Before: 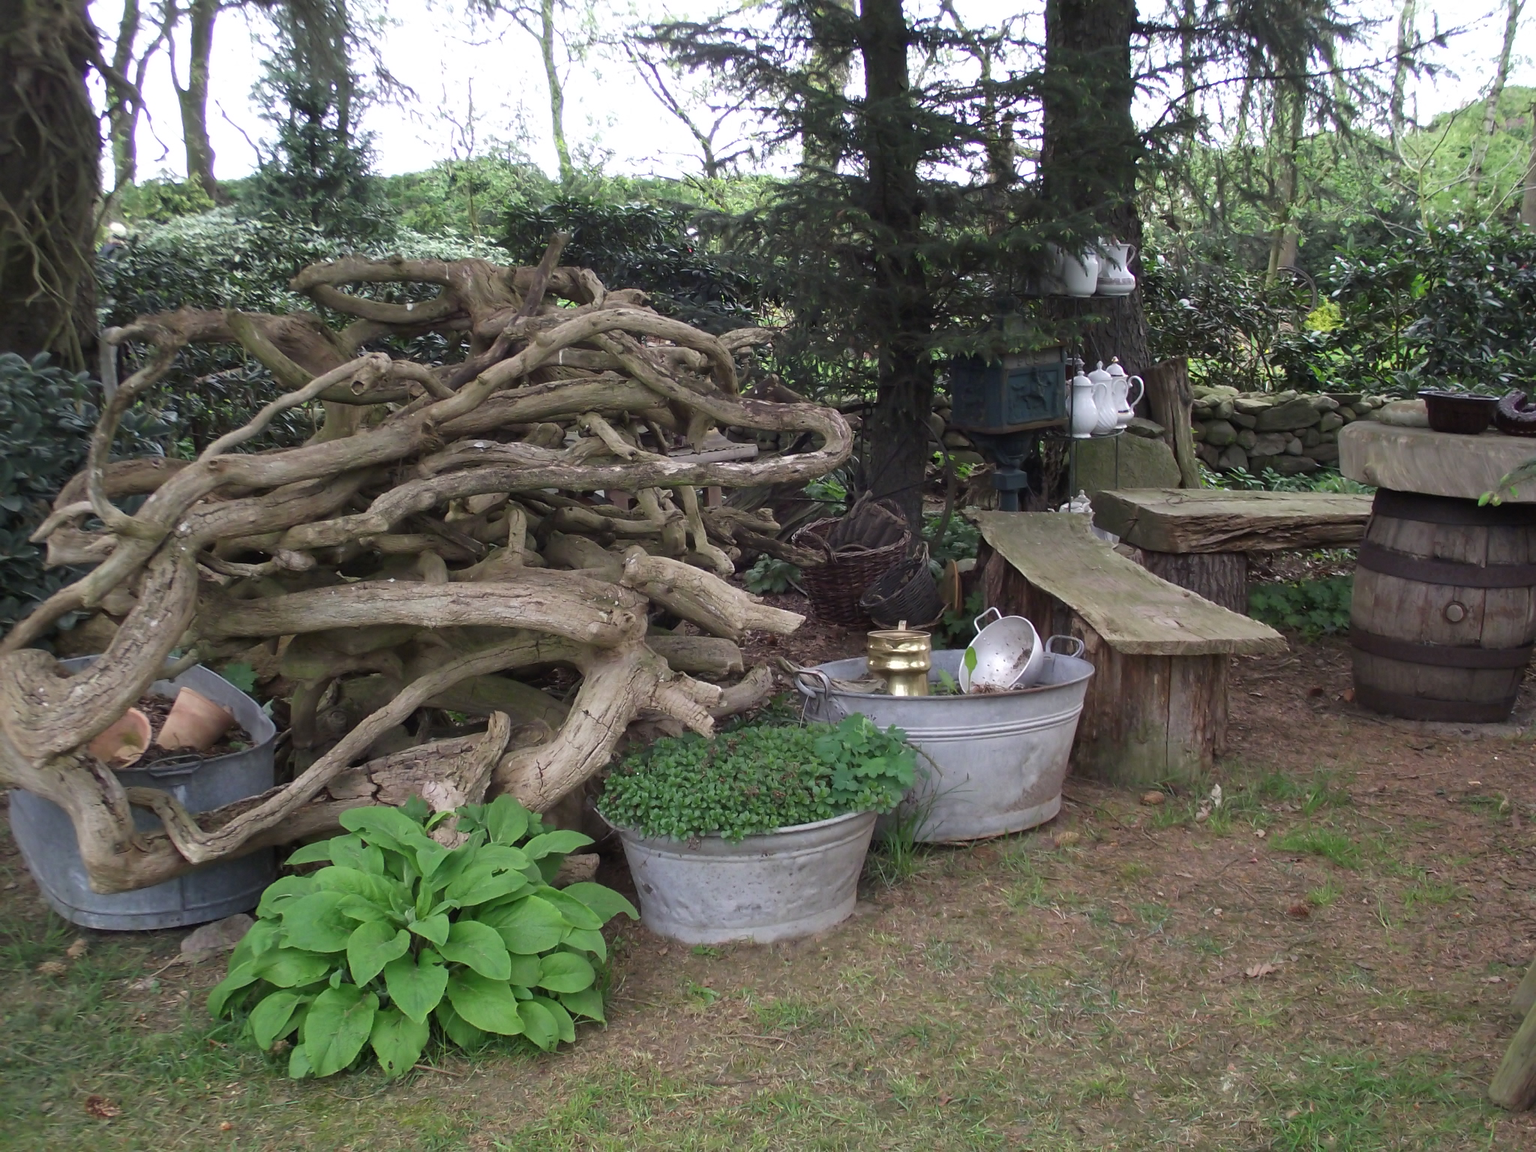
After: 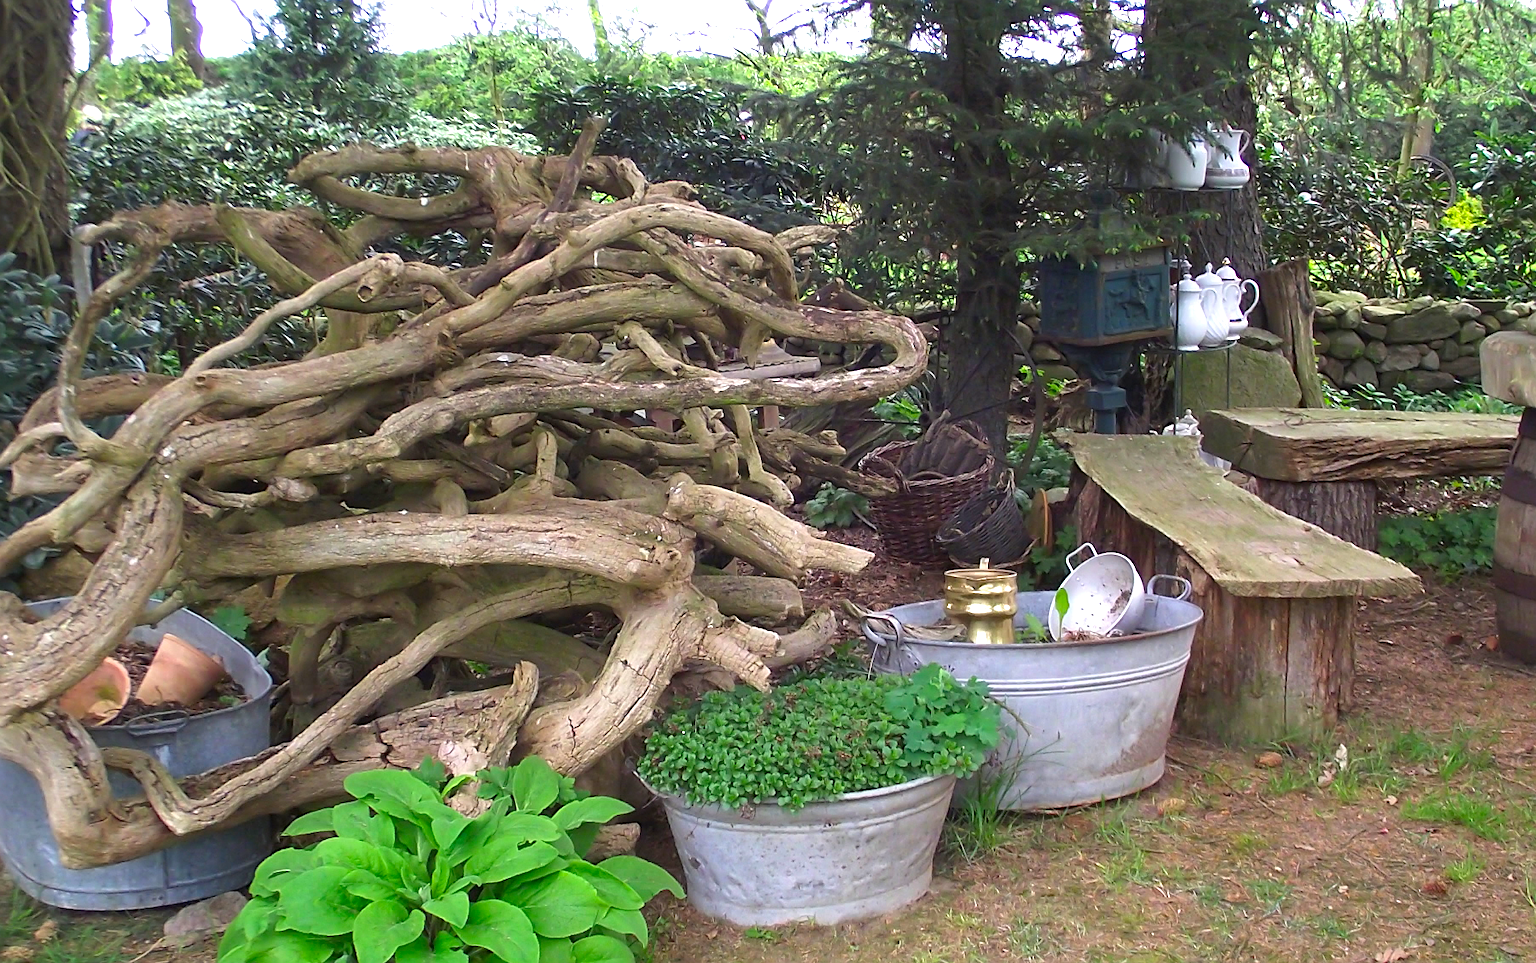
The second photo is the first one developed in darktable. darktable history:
sharpen: on, module defaults
crop and rotate: left 2.425%, top 11.305%, right 9.6%, bottom 15.08%
exposure: black level correction 0, exposure 0.7 EV, compensate exposure bias true, compensate highlight preservation false
contrast brightness saturation: saturation 0.5
